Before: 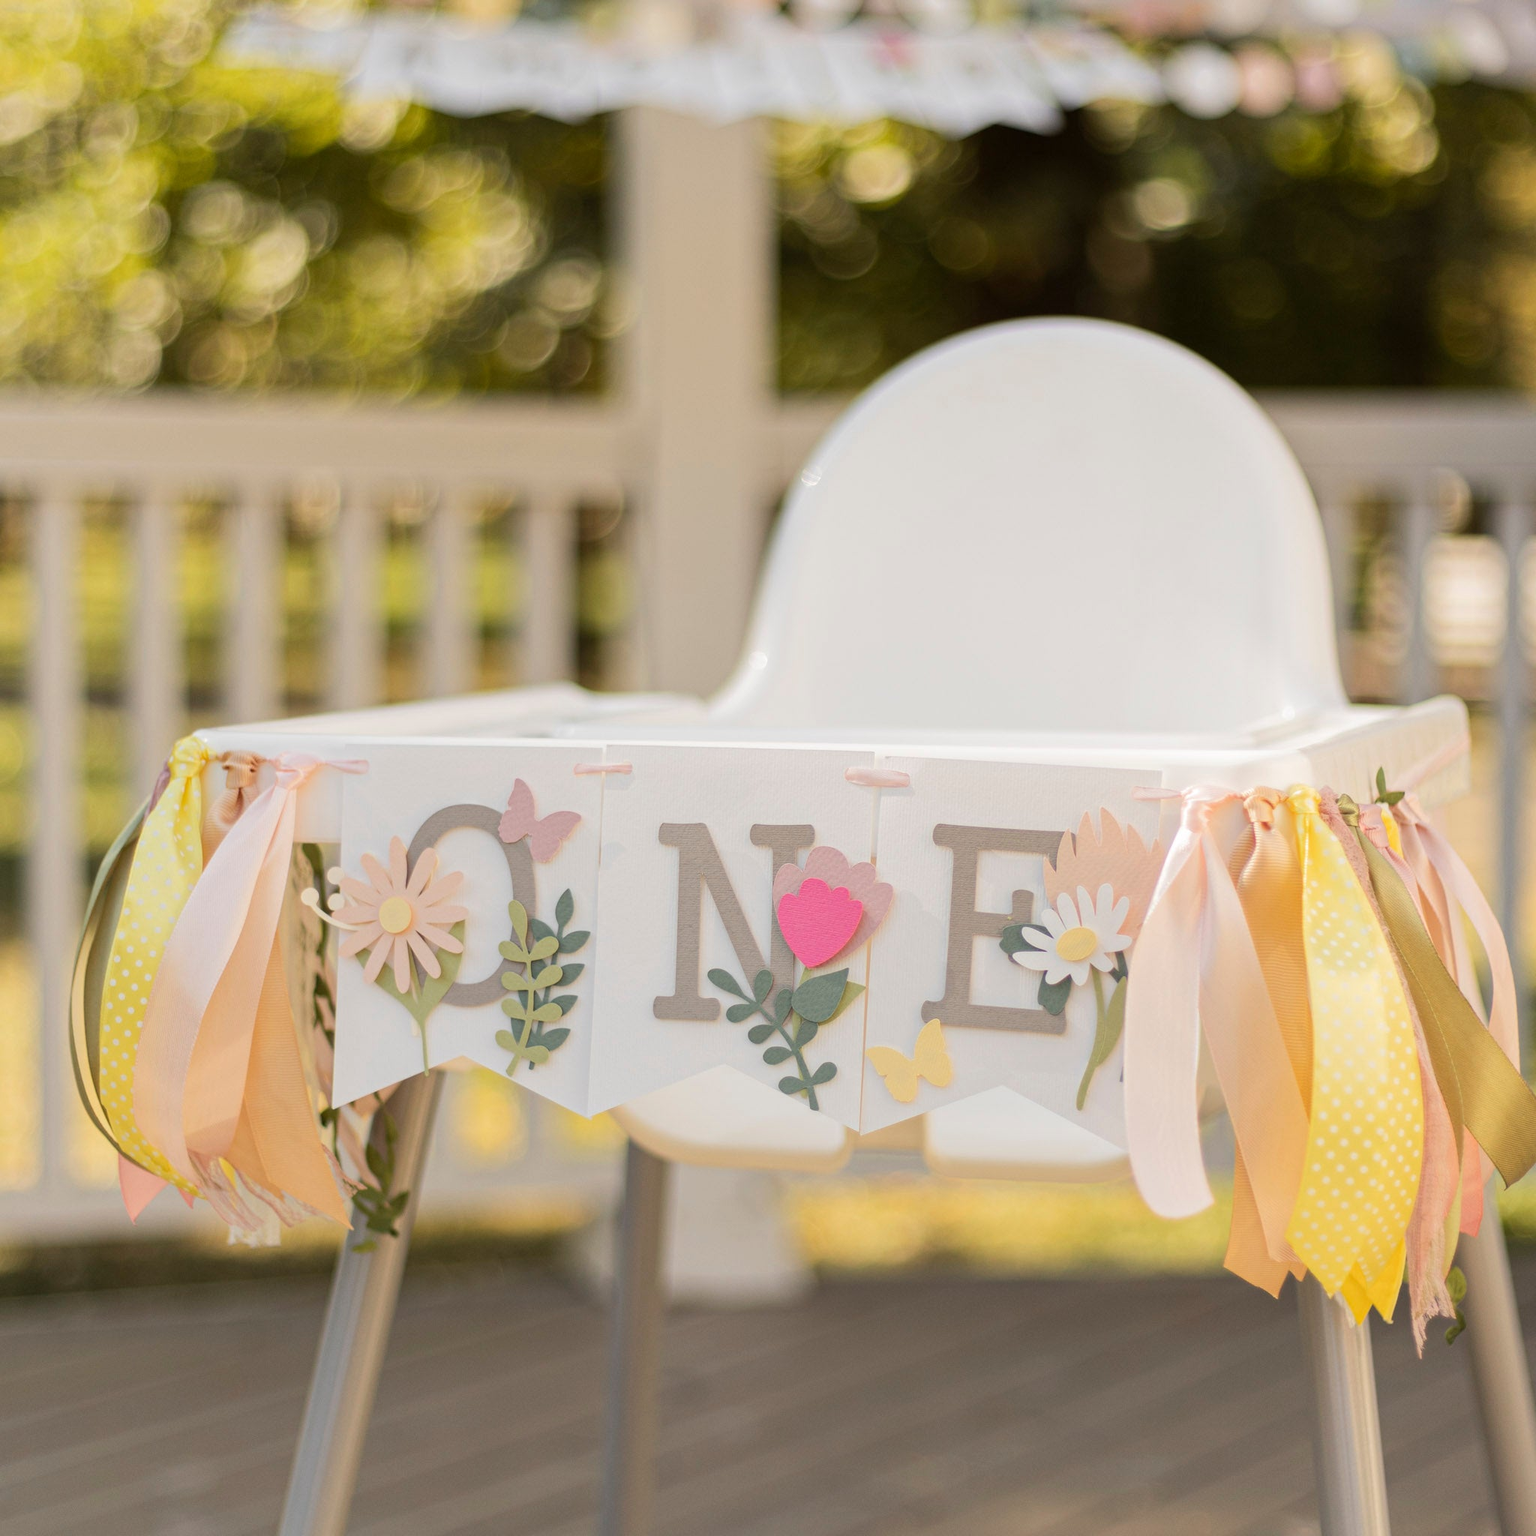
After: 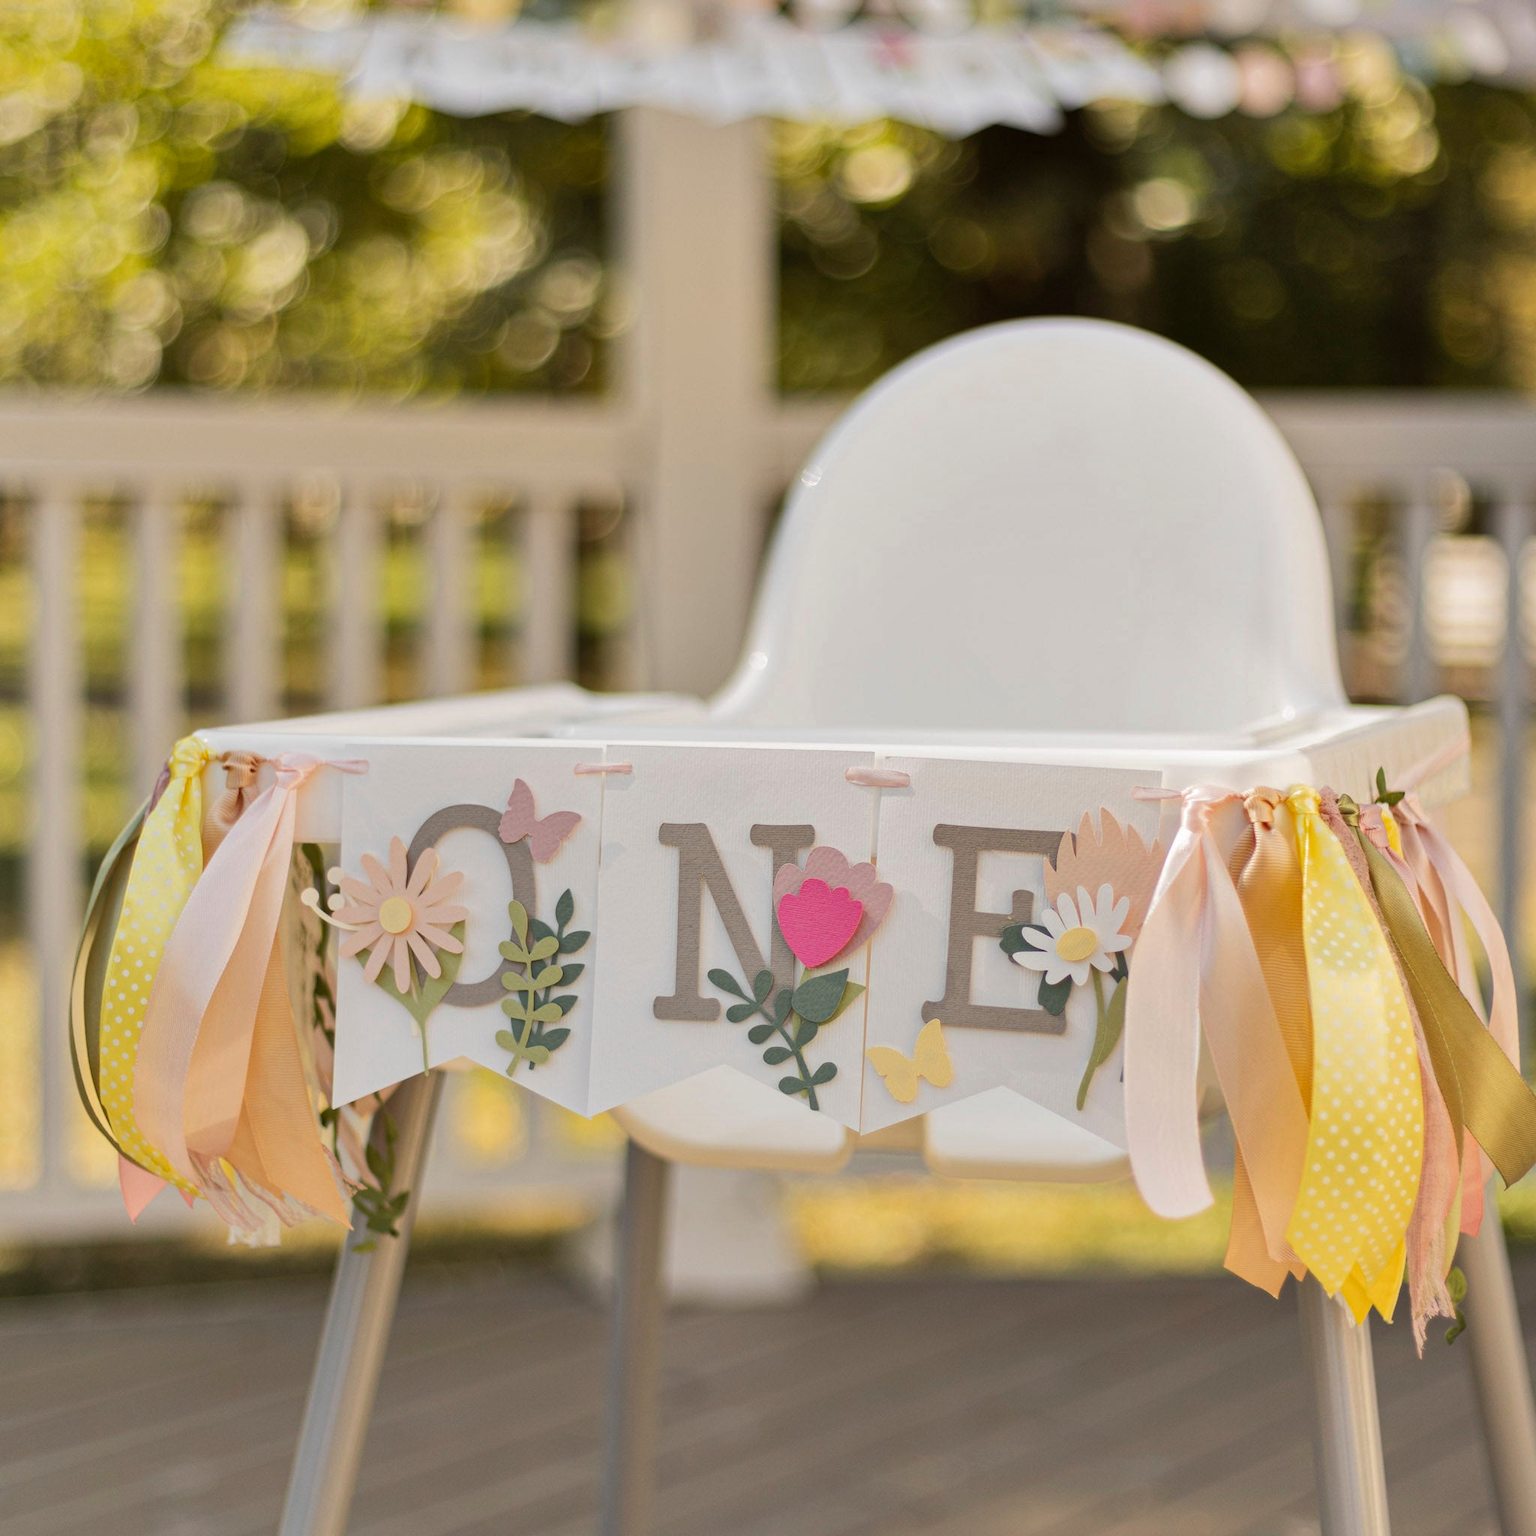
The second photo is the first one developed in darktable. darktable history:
rotate and perspective: automatic cropping original format, crop left 0, crop top 0
shadows and highlights: soften with gaussian
